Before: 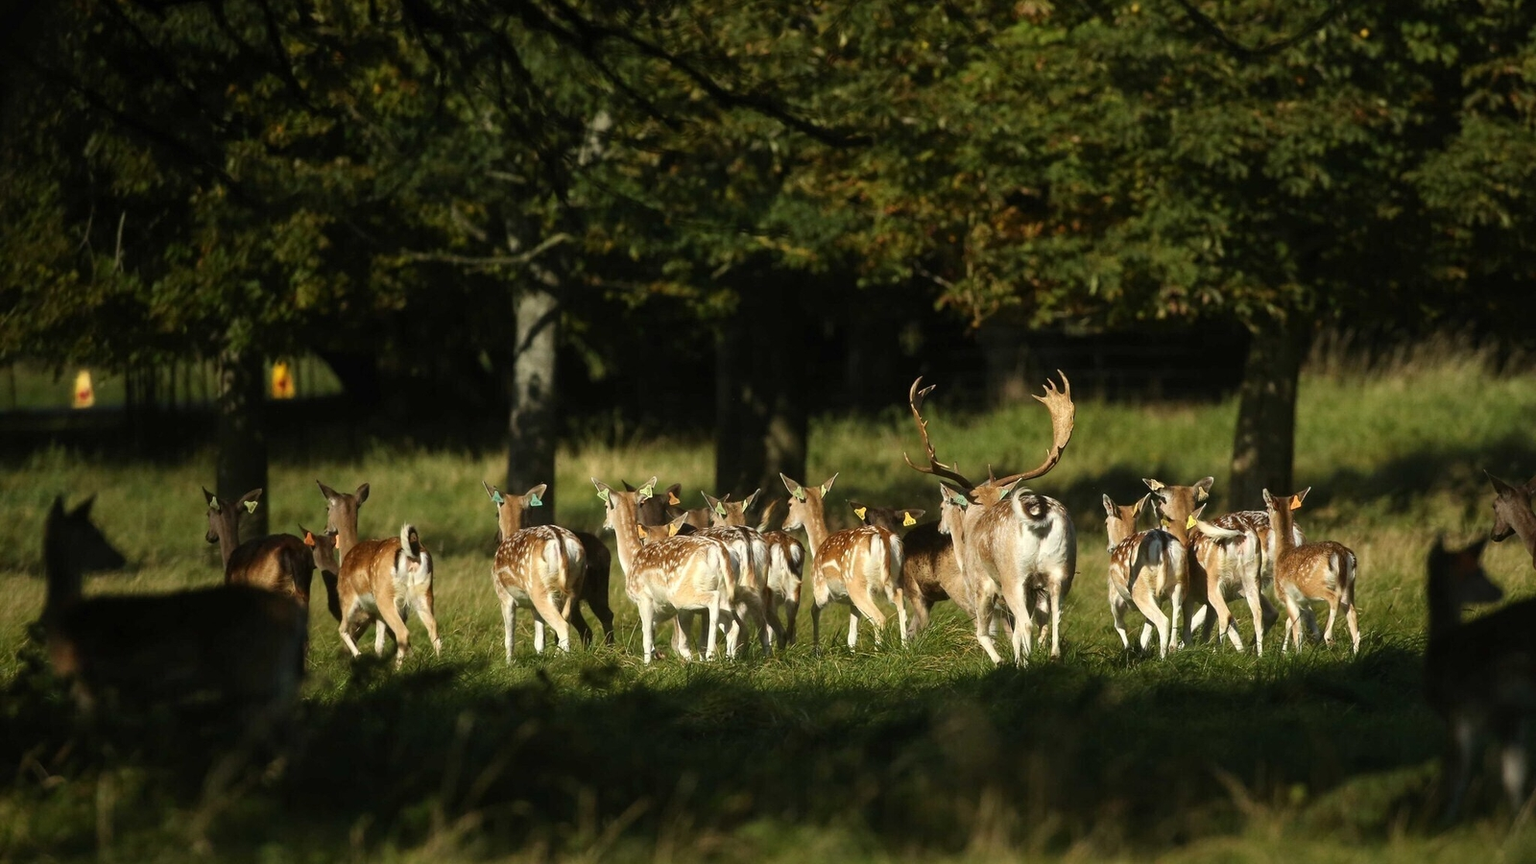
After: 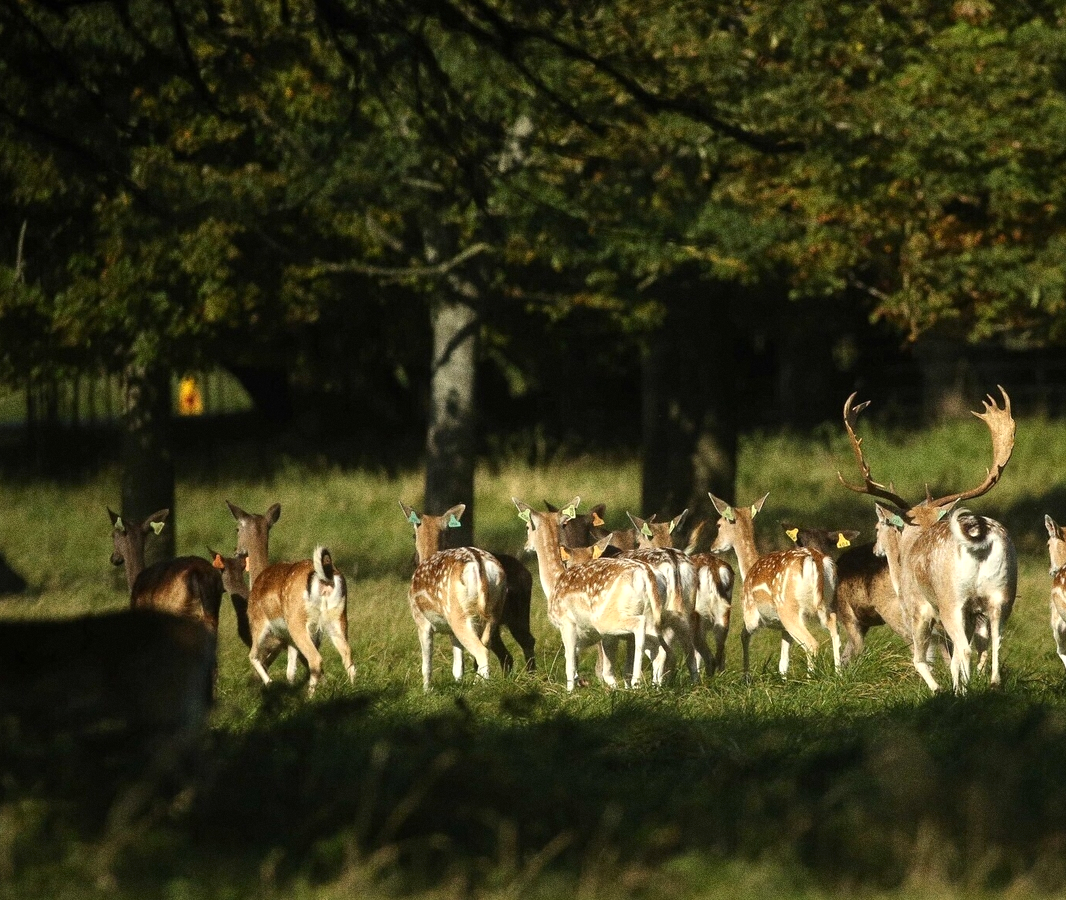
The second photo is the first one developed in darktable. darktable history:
crop and rotate: left 6.617%, right 26.717%
exposure: exposure 0.236 EV, compensate highlight preservation false
grain: coarseness 0.09 ISO, strength 40%
